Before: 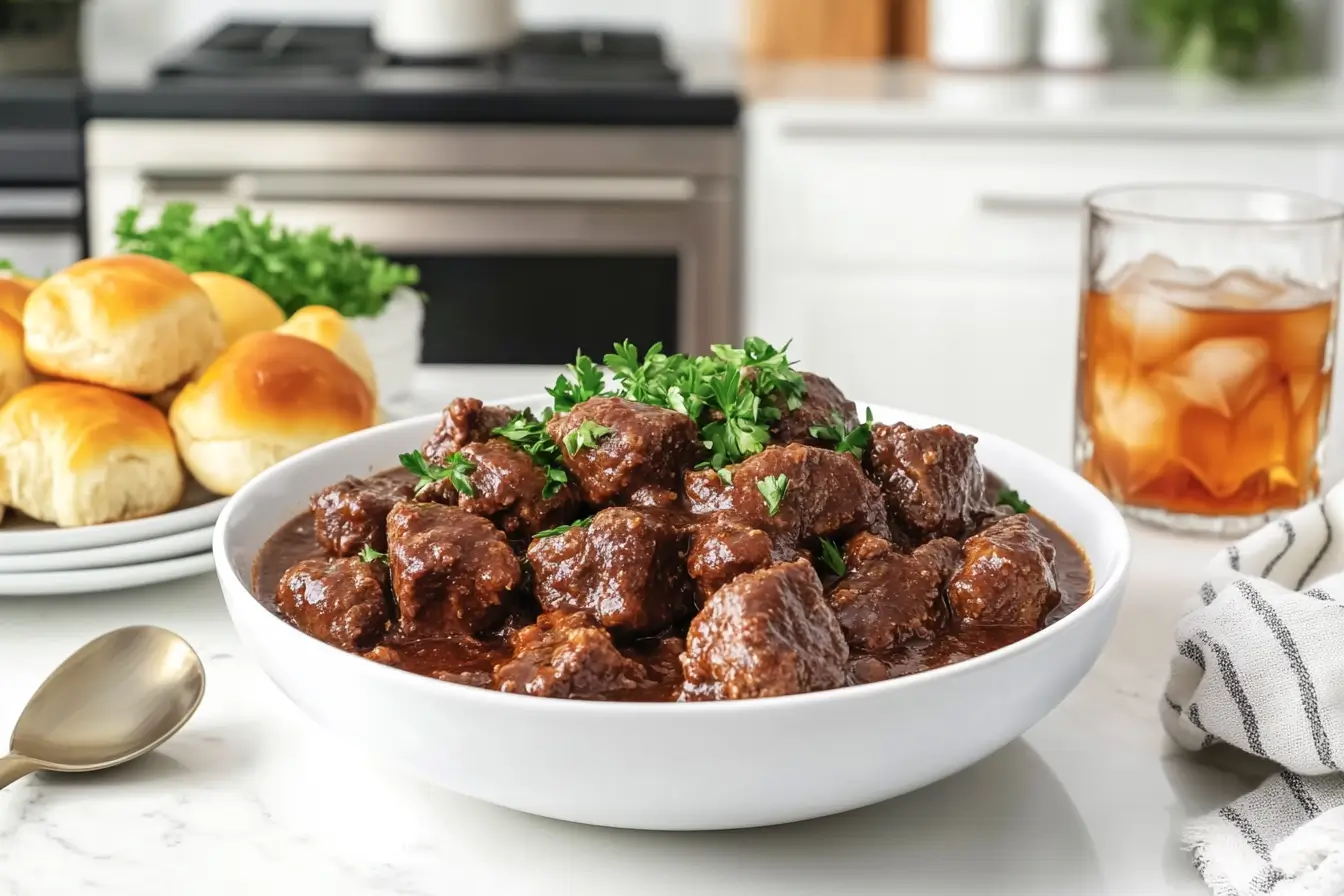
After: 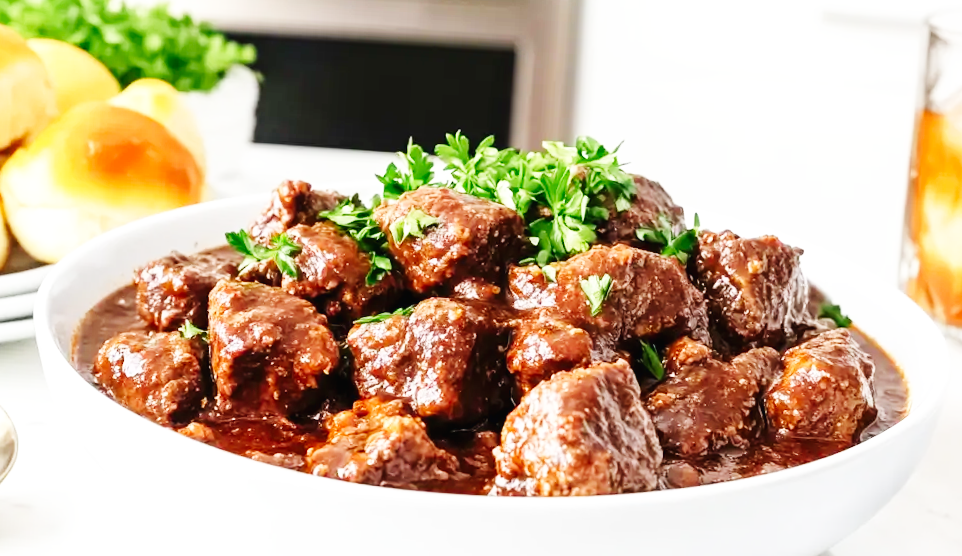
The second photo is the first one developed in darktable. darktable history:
base curve: curves: ch0 [(0, 0.003) (0.001, 0.002) (0.006, 0.004) (0.02, 0.022) (0.048, 0.086) (0.094, 0.234) (0.162, 0.431) (0.258, 0.629) (0.385, 0.8) (0.548, 0.918) (0.751, 0.988) (1, 1)], preserve colors none
crop and rotate: angle -3.37°, left 9.79%, top 20.73%, right 12.42%, bottom 11.82%
